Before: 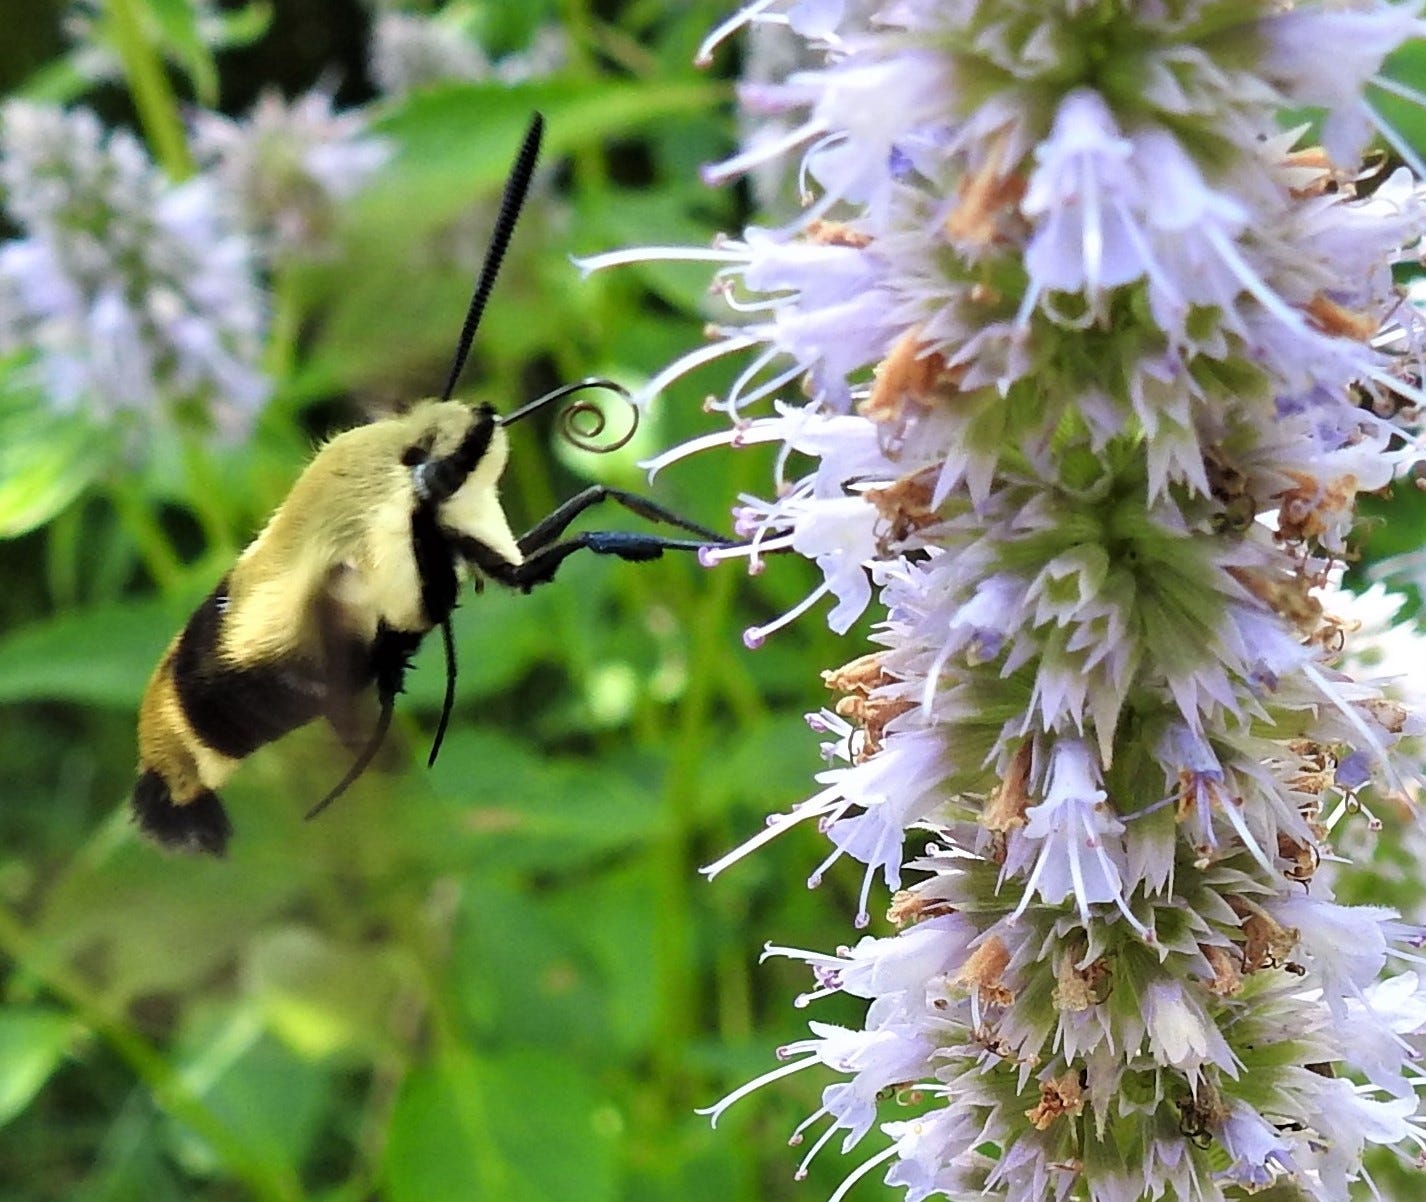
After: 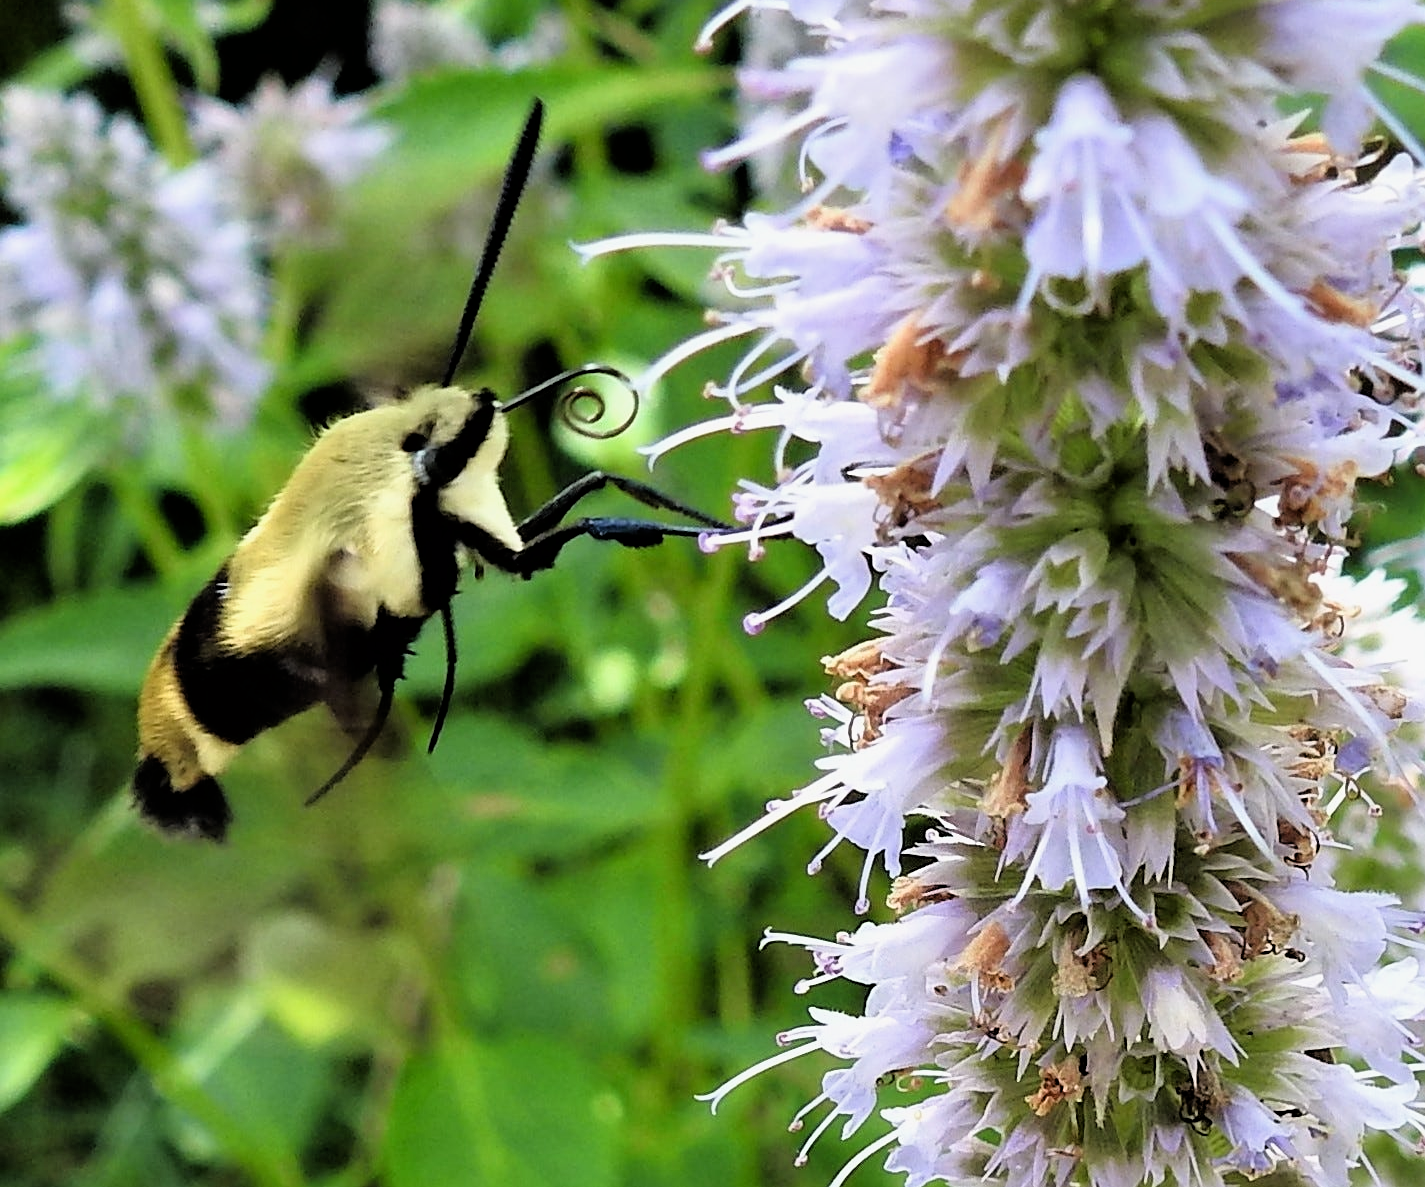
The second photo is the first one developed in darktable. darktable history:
sharpen: amount 0.207
crop: top 1.243%, right 0.037%
filmic rgb: black relative exposure -4.92 EV, white relative exposure 2.84 EV, hardness 3.71, iterations of high-quality reconstruction 10
